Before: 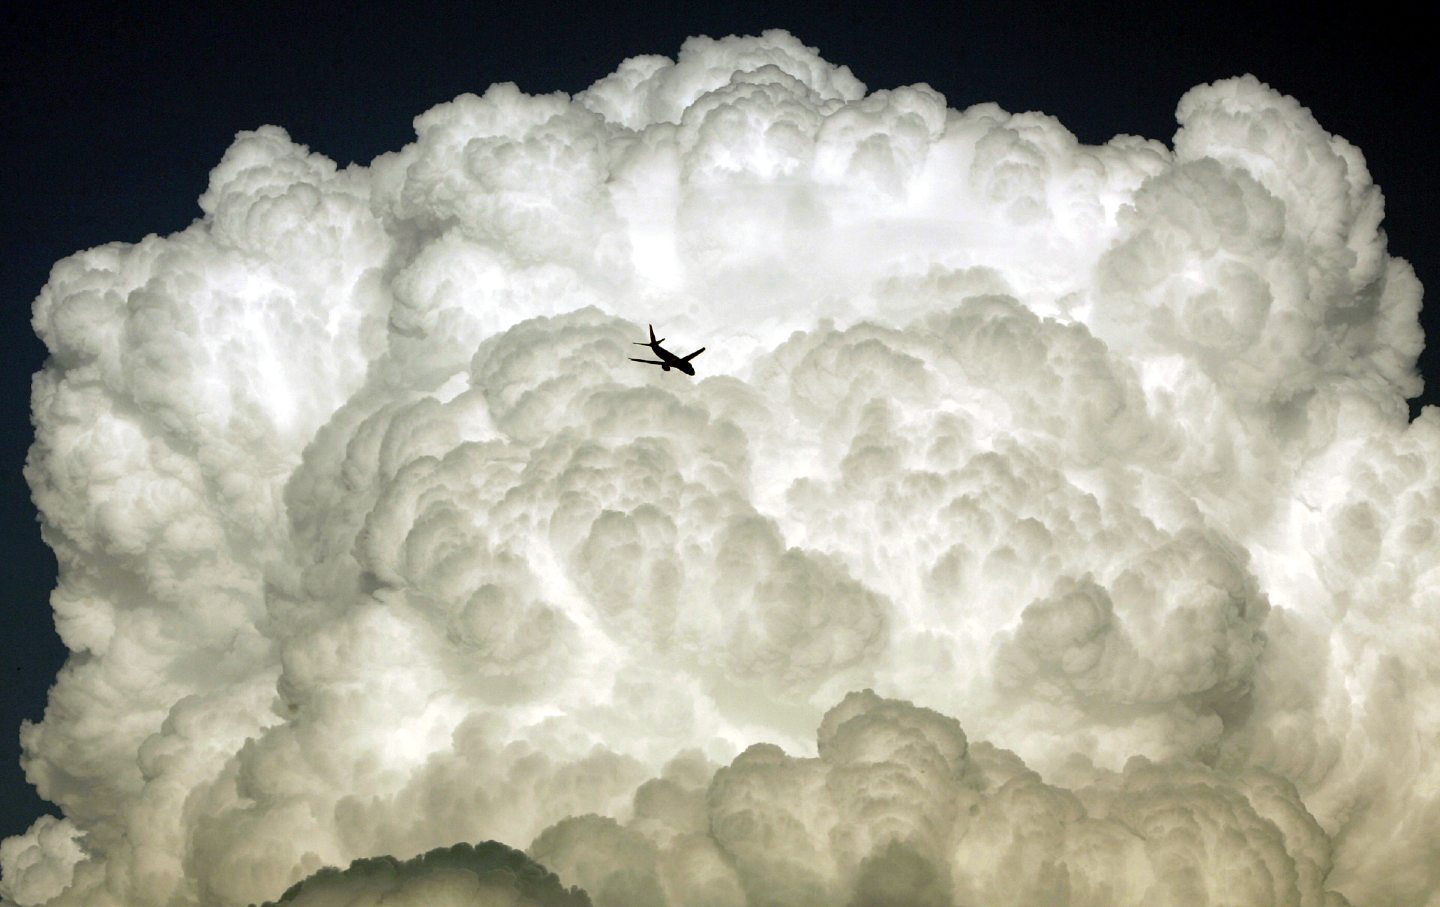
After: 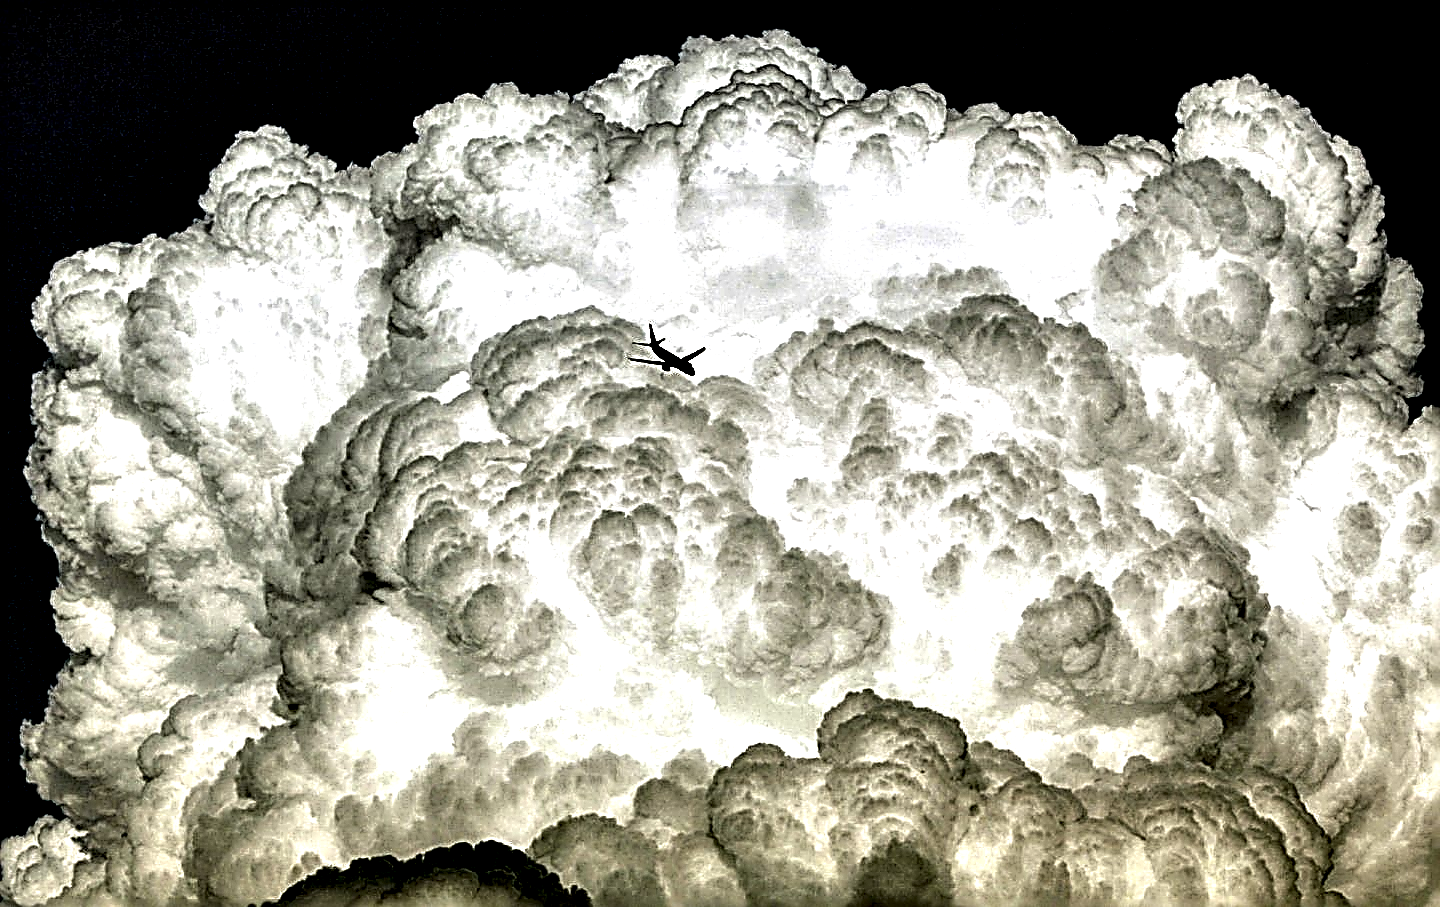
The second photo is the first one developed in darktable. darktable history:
contrast equalizer: y [[0.6 ×6], [0.55 ×6], [0 ×6], [0 ×6], [0 ×6]]
sharpen: radius 3.186, amount 1.742
tone equalizer: edges refinement/feathering 500, mask exposure compensation -1.57 EV, preserve details guided filter
local contrast: shadows 158%, detail 226%
